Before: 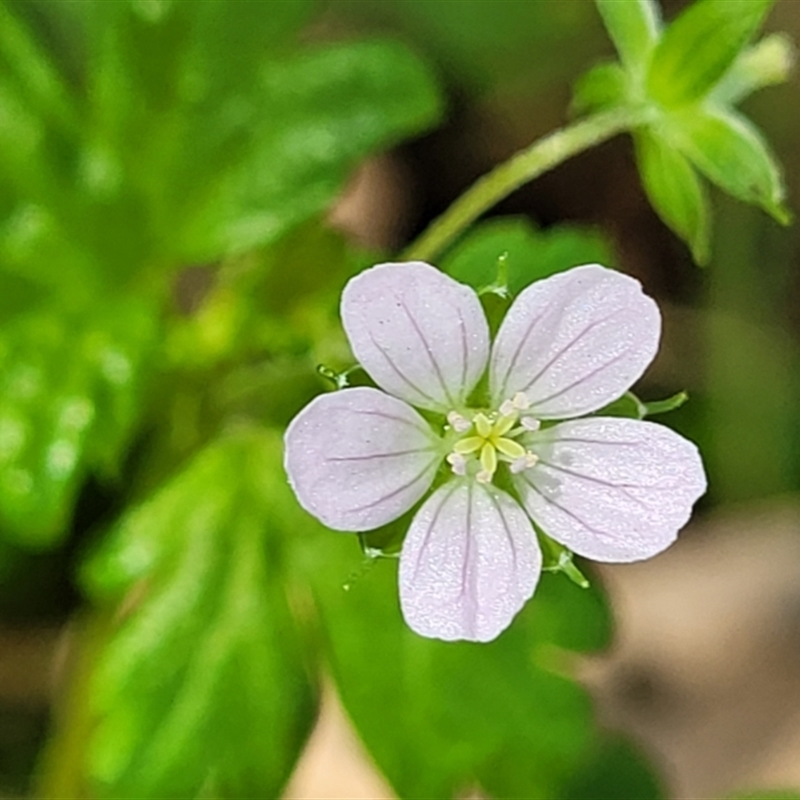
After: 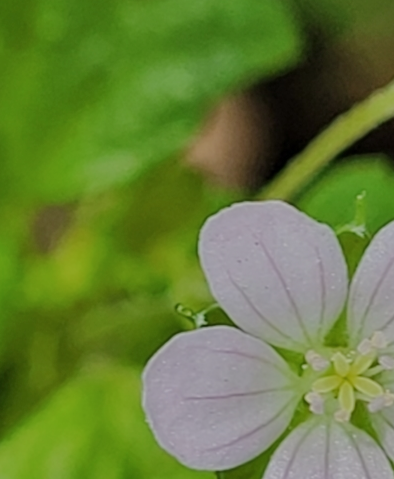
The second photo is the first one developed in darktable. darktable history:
shadows and highlights: low approximation 0.01, soften with gaussian
crop: left 17.768%, top 7.696%, right 32.959%, bottom 32.385%
contrast brightness saturation: saturation -0.048
tone equalizer: -8 EV -0.028 EV, -7 EV 0.036 EV, -6 EV -0.007 EV, -5 EV 0.006 EV, -4 EV -0.037 EV, -3 EV -0.241 EV, -2 EV -0.642 EV, -1 EV -0.995 EV, +0 EV -0.973 EV, edges refinement/feathering 500, mask exposure compensation -1.57 EV, preserve details no
